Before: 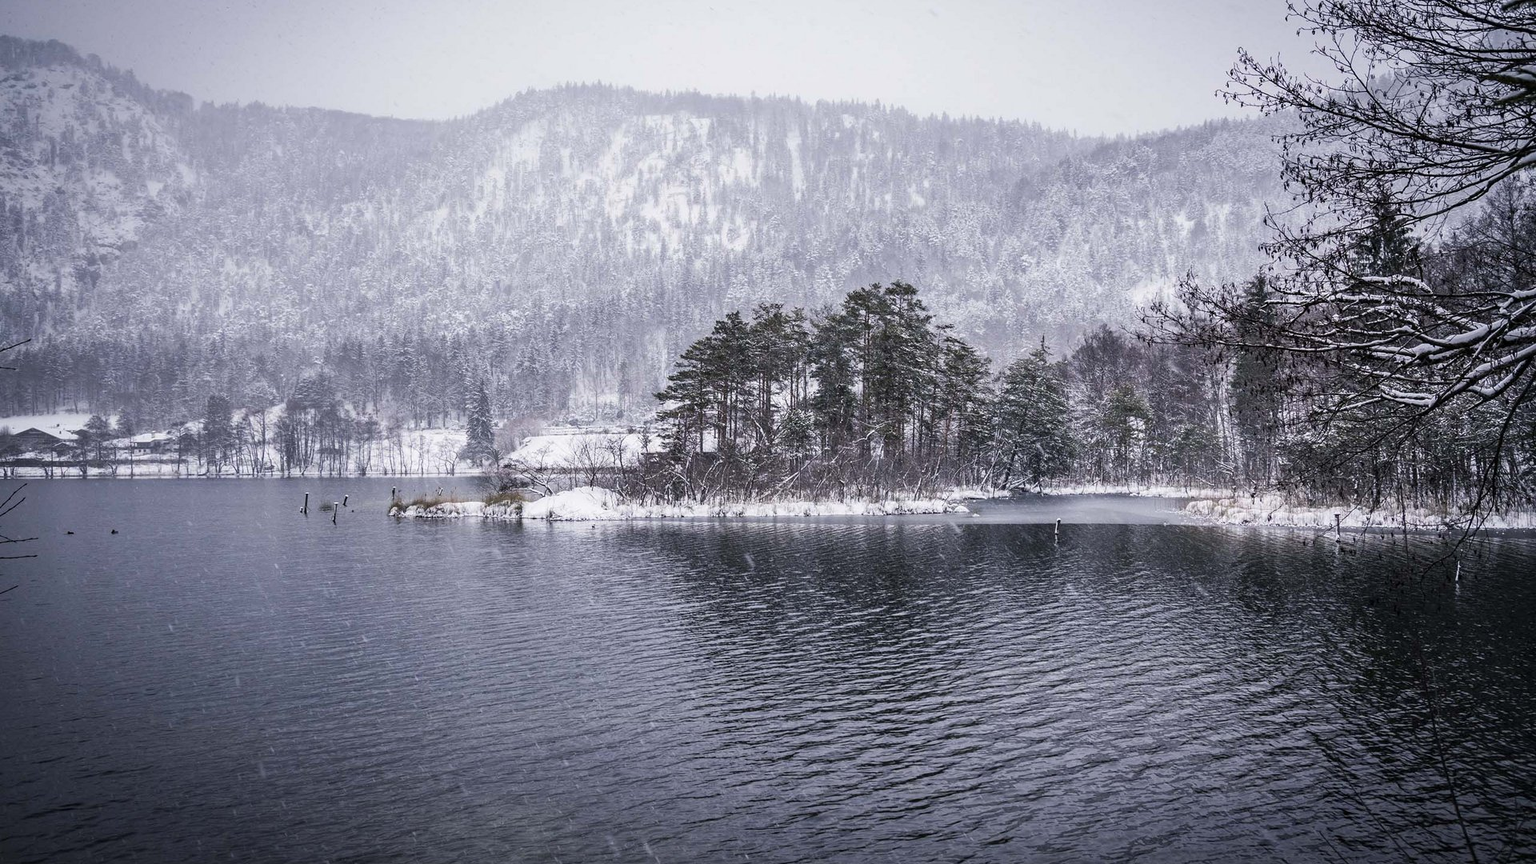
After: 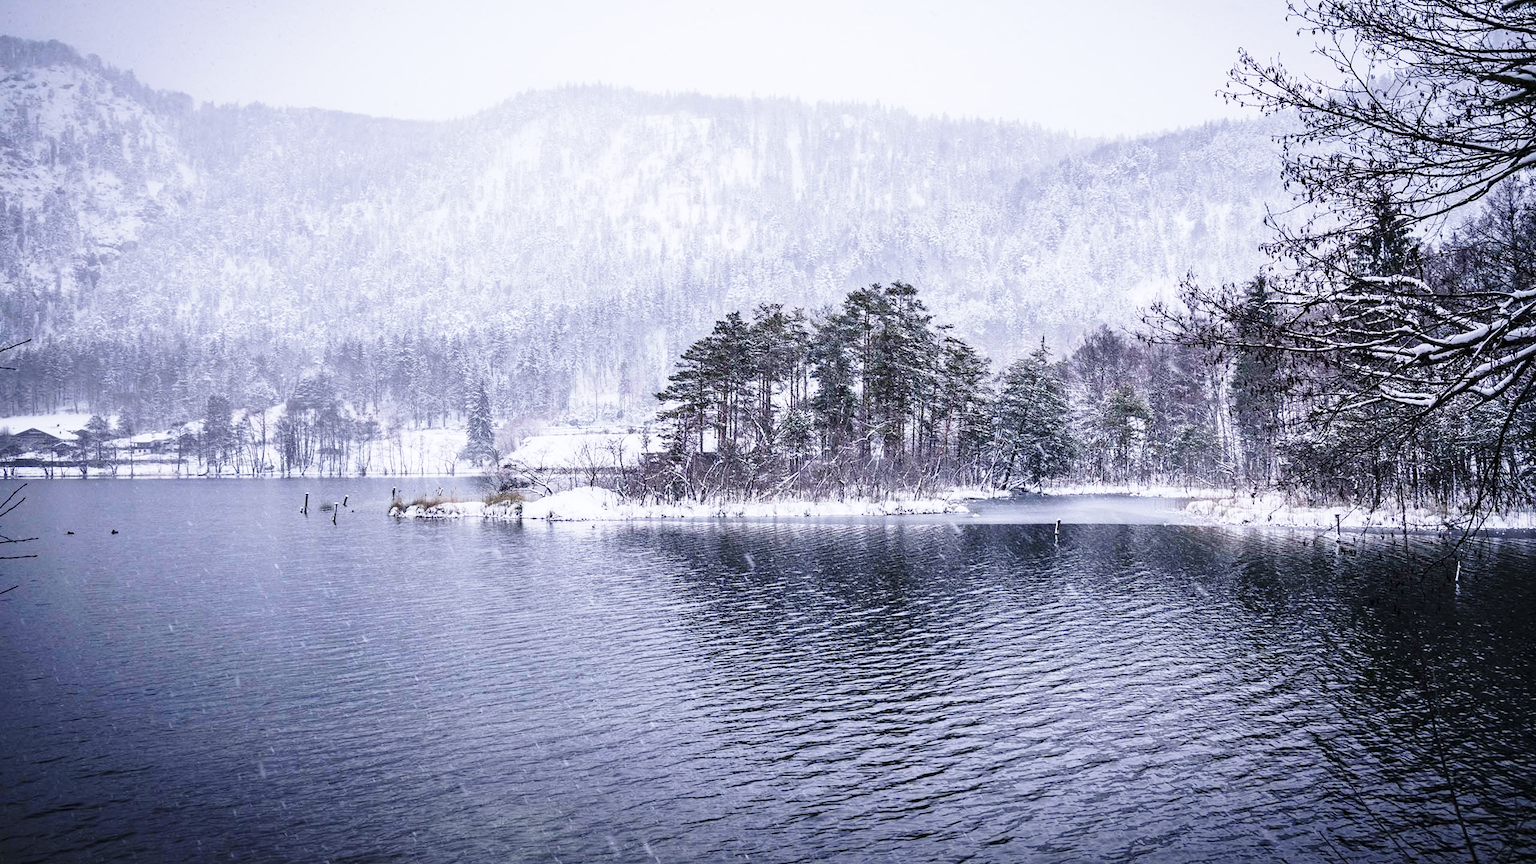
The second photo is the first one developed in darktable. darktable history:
exposure: exposure 0 EV, compensate highlight preservation false
color calibration: illuminant as shot in camera, x 0.358, y 0.373, temperature 4628.91 K
base curve: curves: ch0 [(0, 0) (0.028, 0.03) (0.121, 0.232) (0.46, 0.748) (0.859, 0.968) (1, 1)], preserve colors none
